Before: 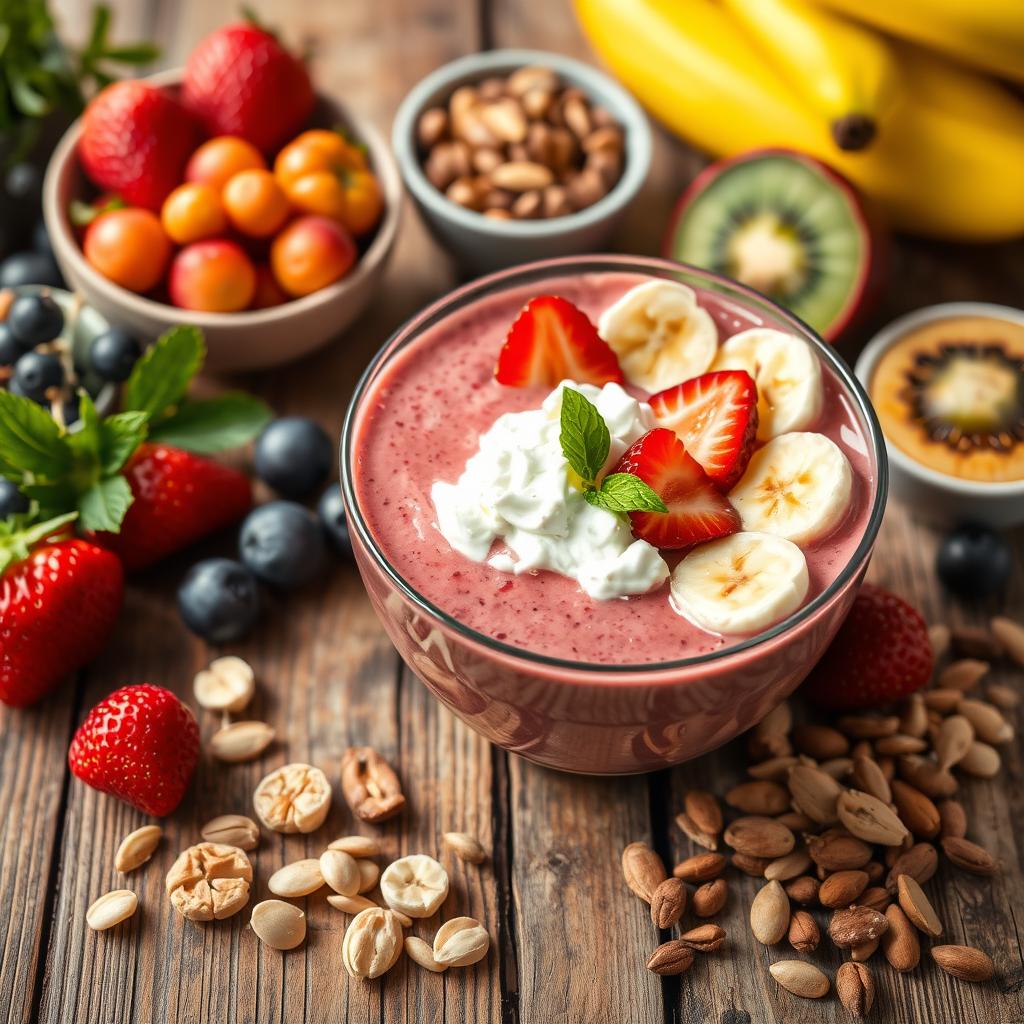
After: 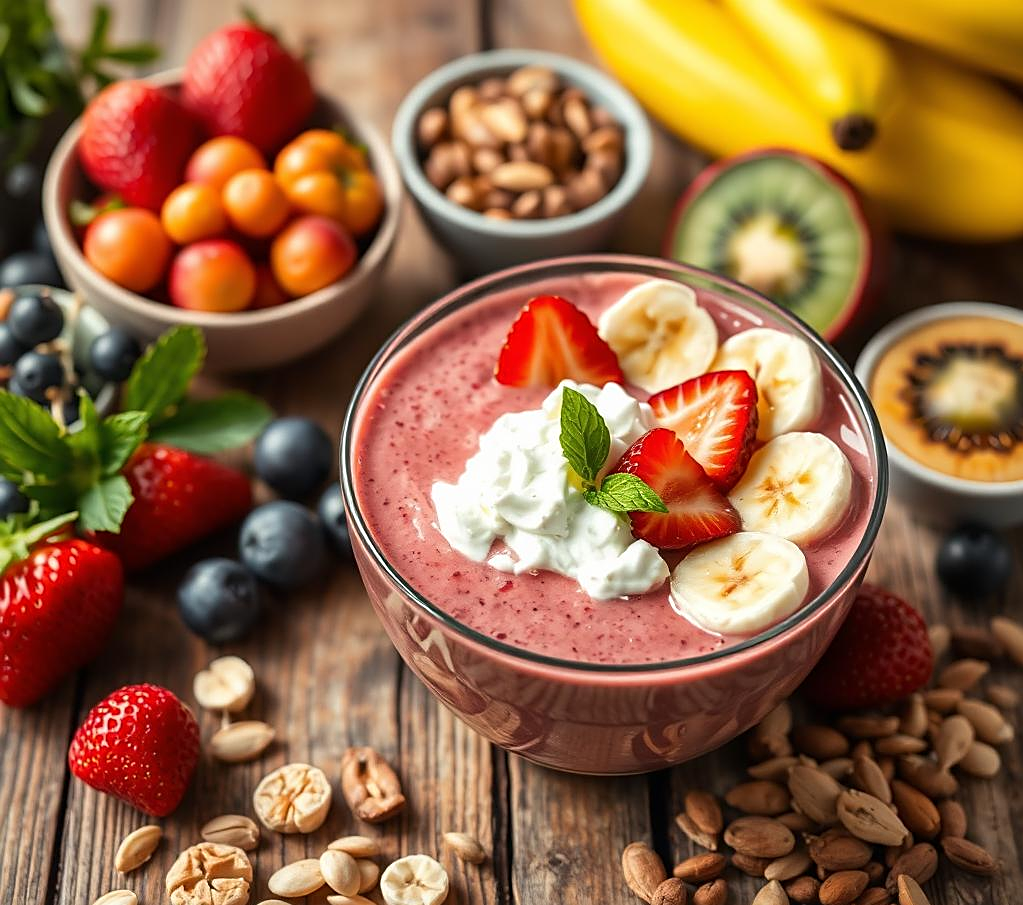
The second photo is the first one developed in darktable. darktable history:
crop and rotate: top 0%, bottom 11.568%
sharpen: on, module defaults
